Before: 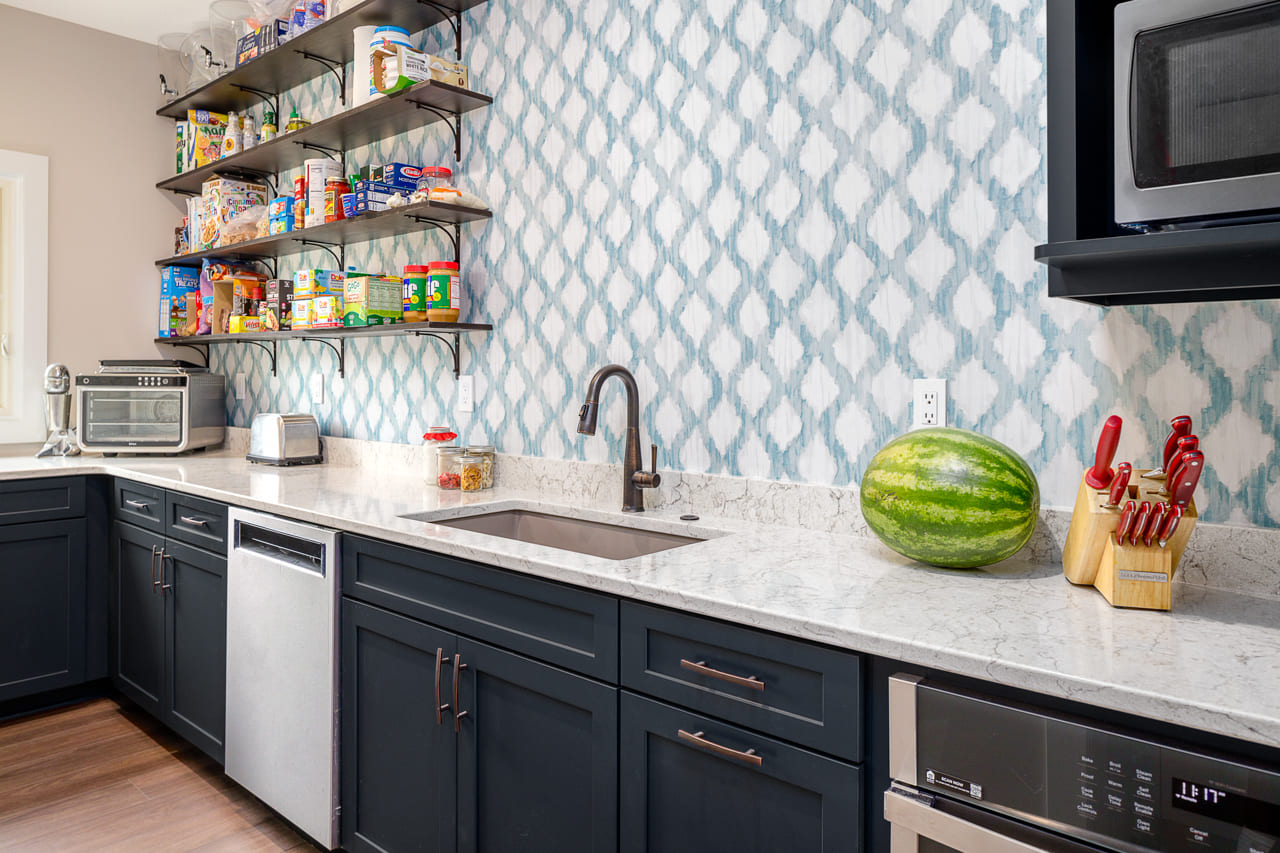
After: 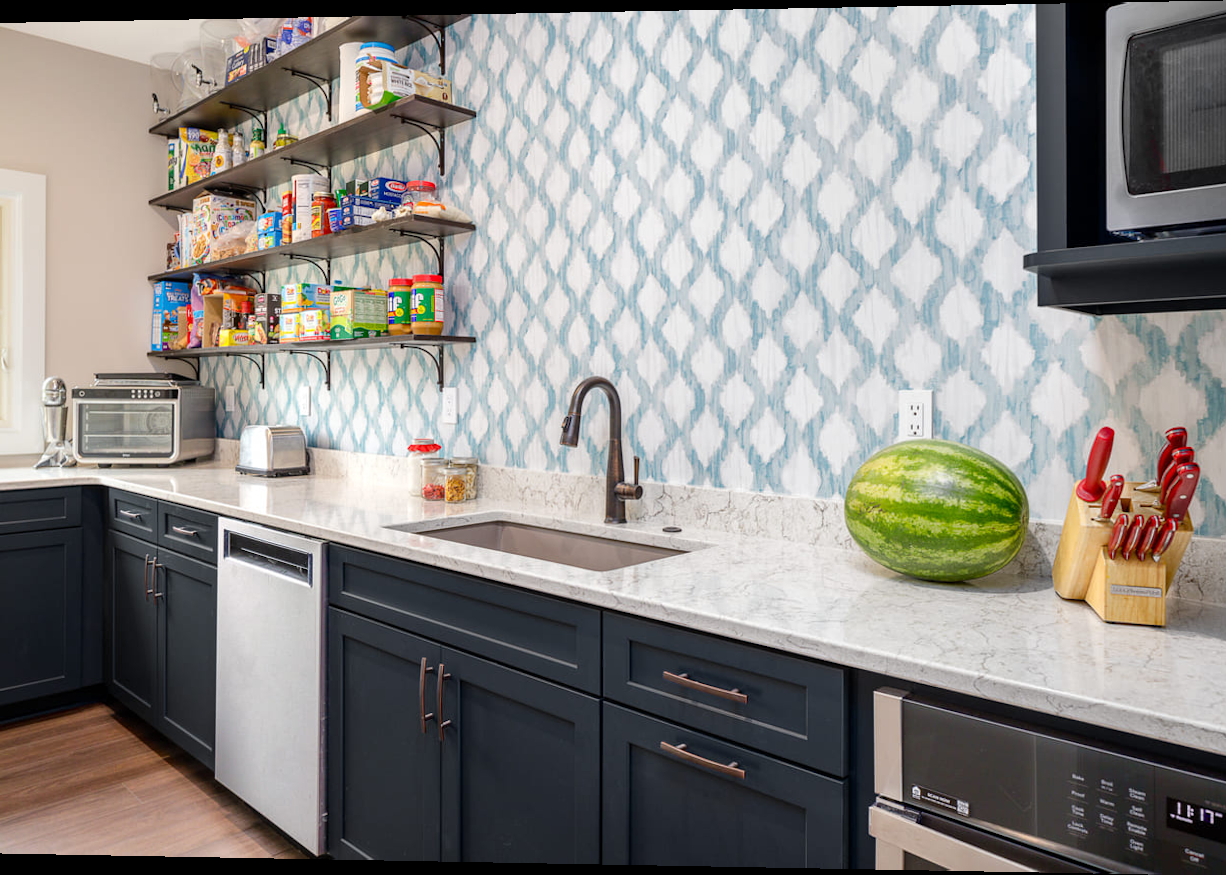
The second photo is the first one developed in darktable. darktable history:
white balance: emerald 1
rotate and perspective: lens shift (horizontal) -0.055, automatic cropping off
crop: right 4.126%, bottom 0.031%
